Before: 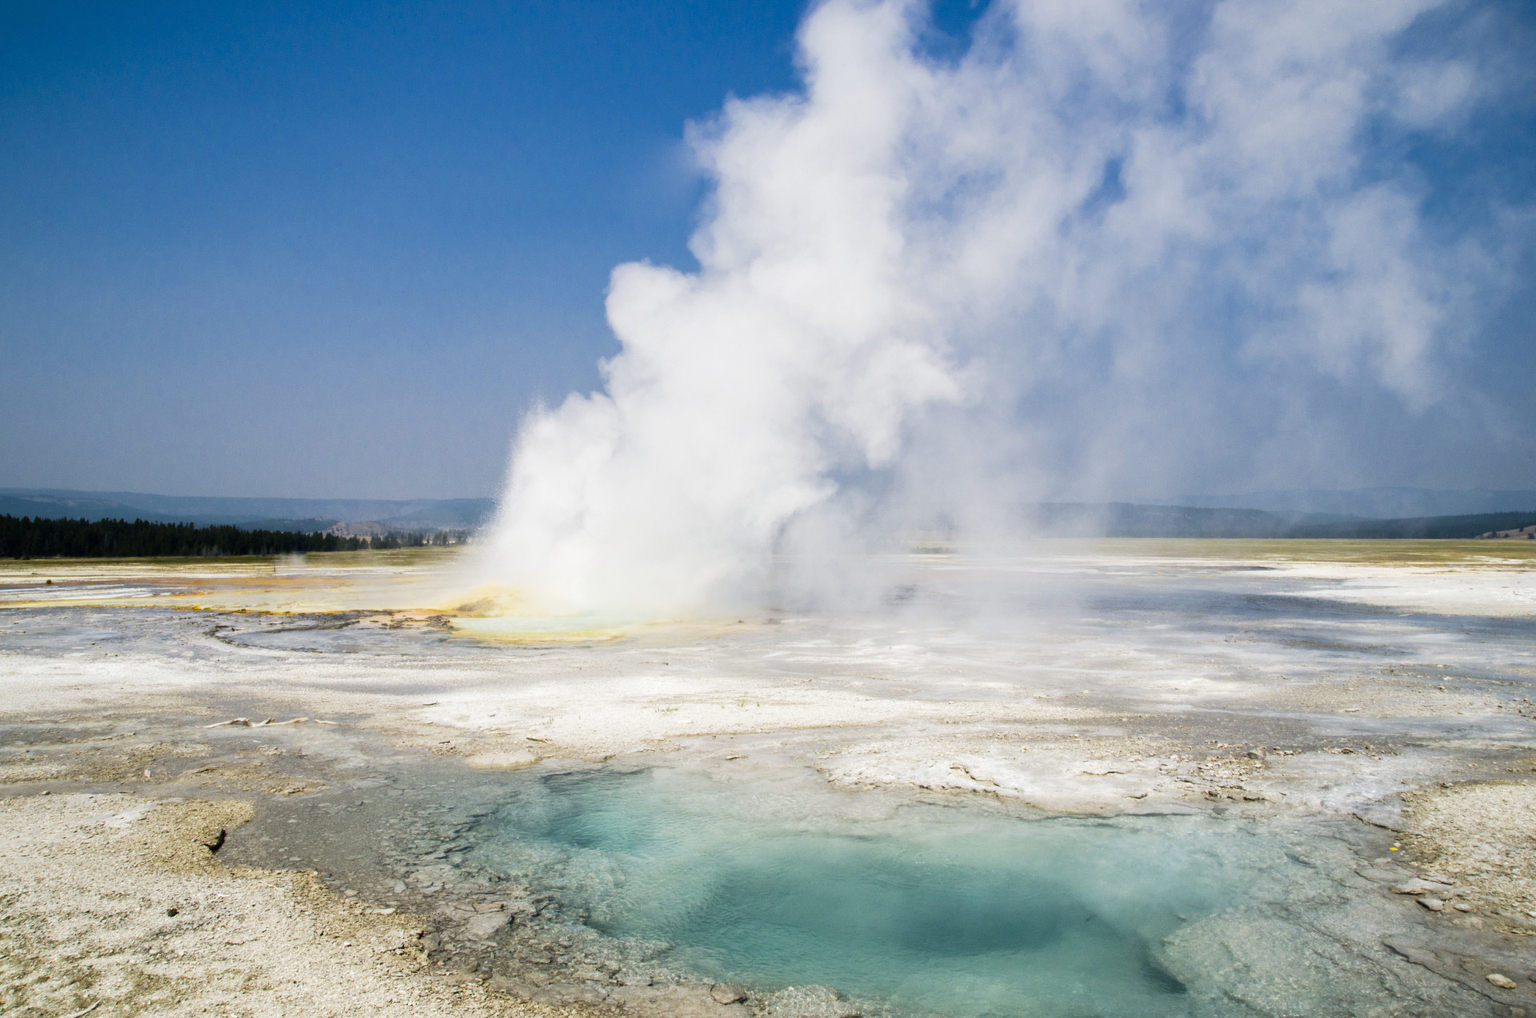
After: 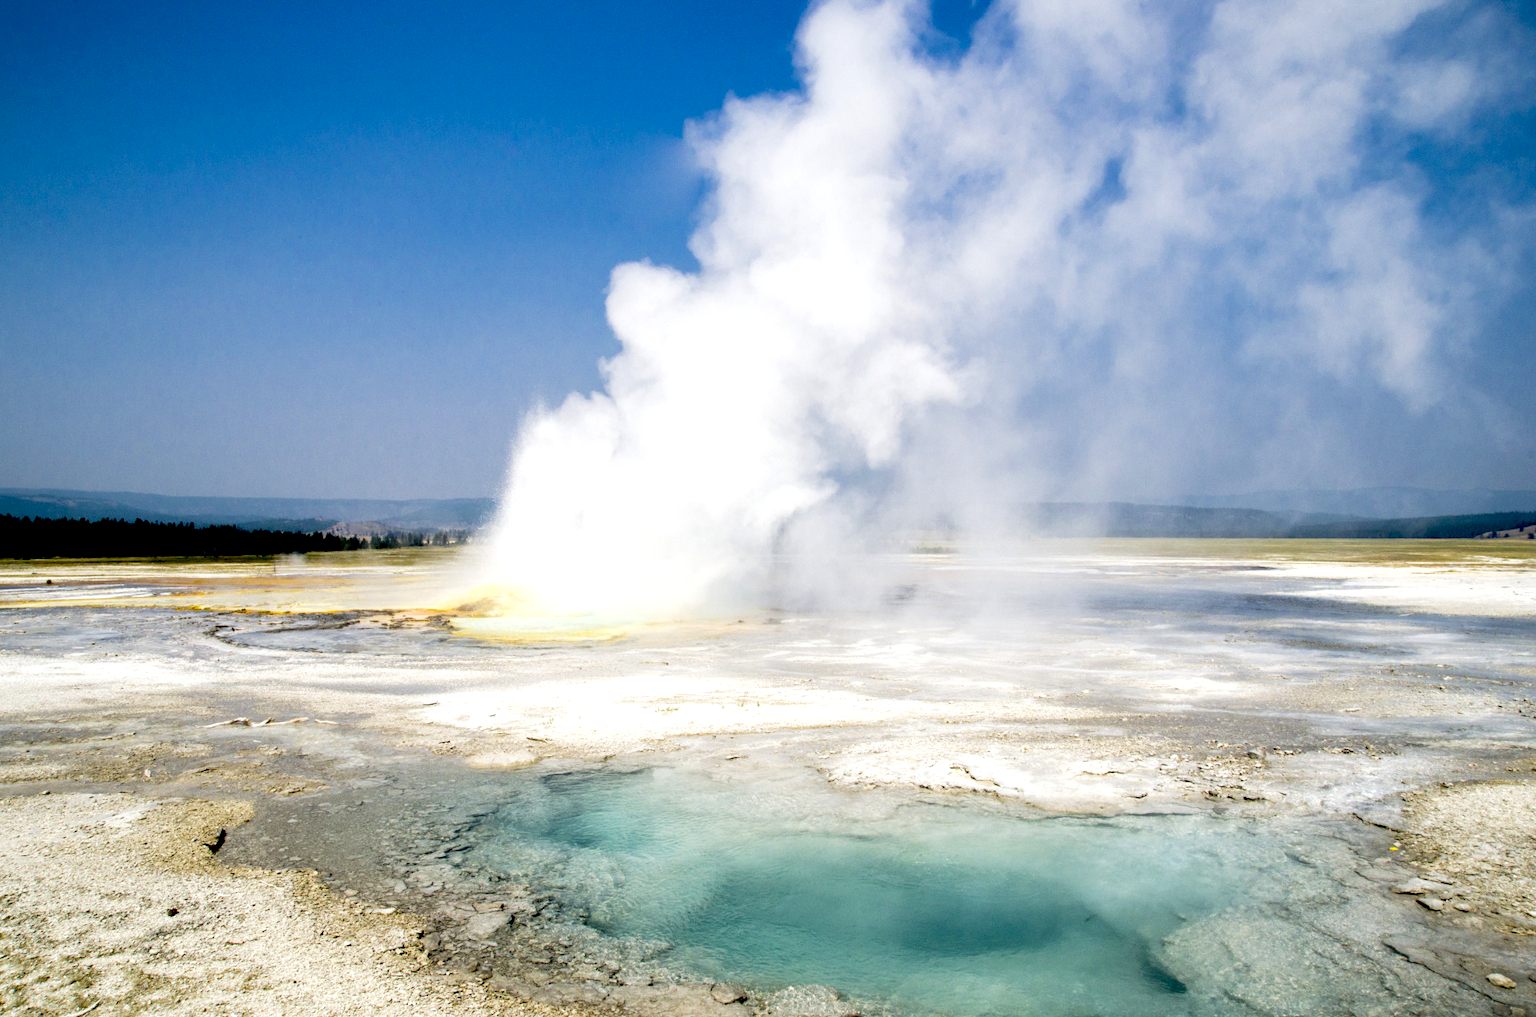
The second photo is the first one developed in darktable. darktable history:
tone equalizer: edges refinement/feathering 500, mask exposure compensation -1.57 EV, preserve details no
exposure: black level correction 0.032, exposure 0.324 EV, compensate highlight preservation false
